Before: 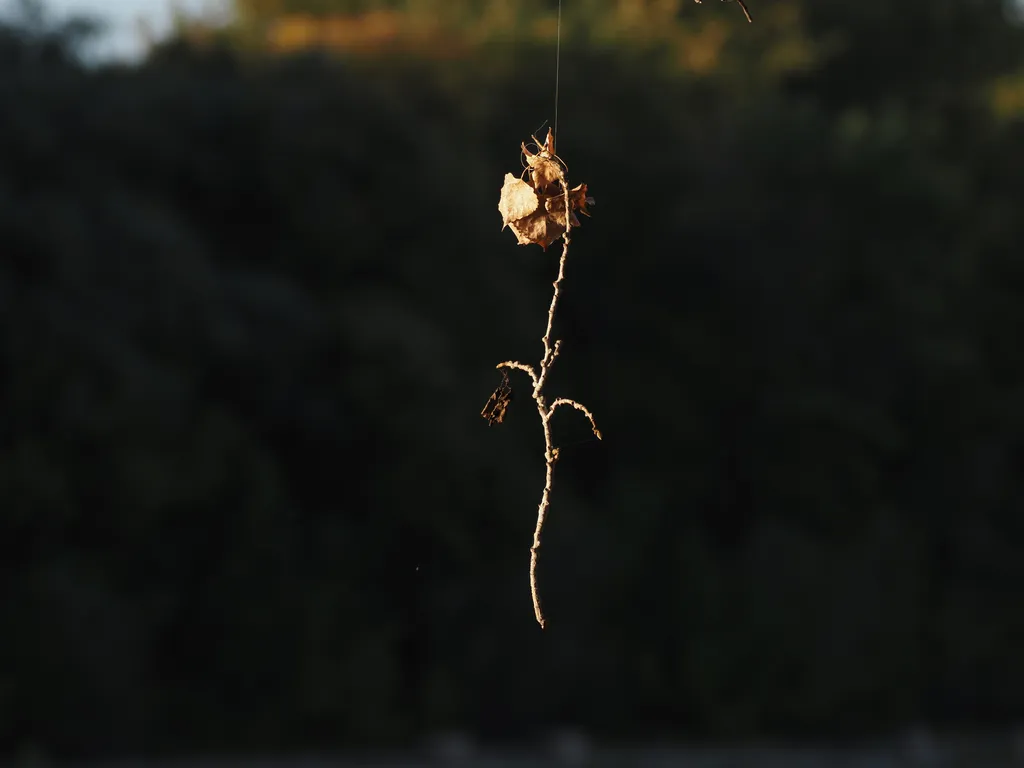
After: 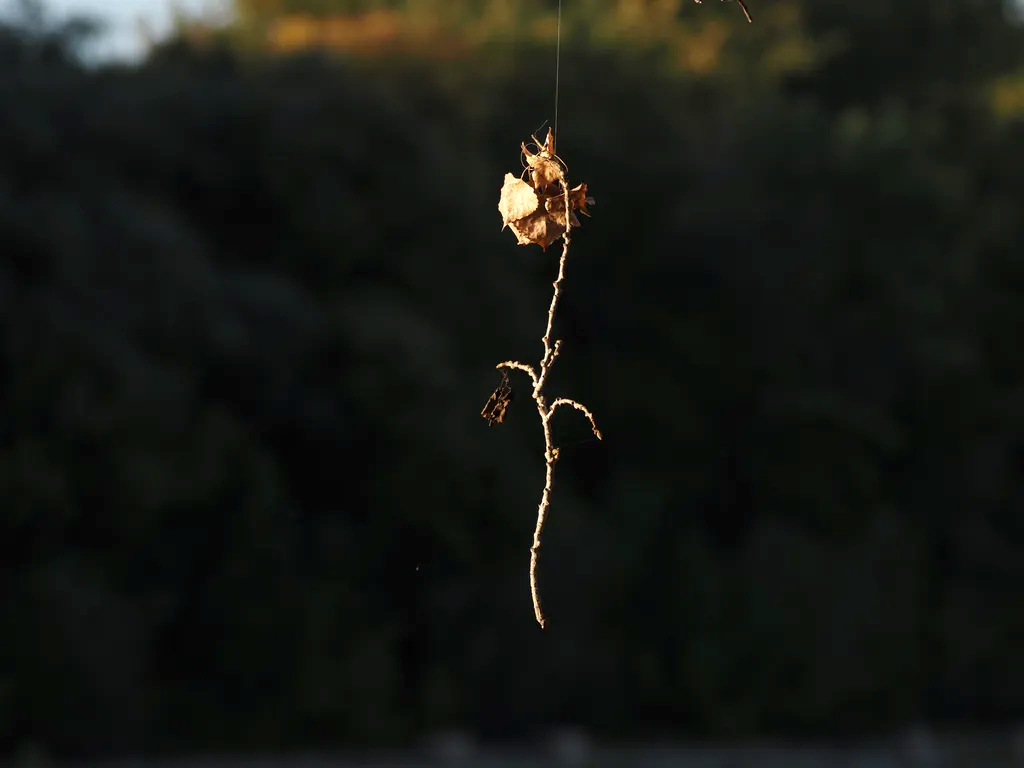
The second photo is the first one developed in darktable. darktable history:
exposure: black level correction 0.002, exposure 0.296 EV, compensate exposure bias true, compensate highlight preservation false
